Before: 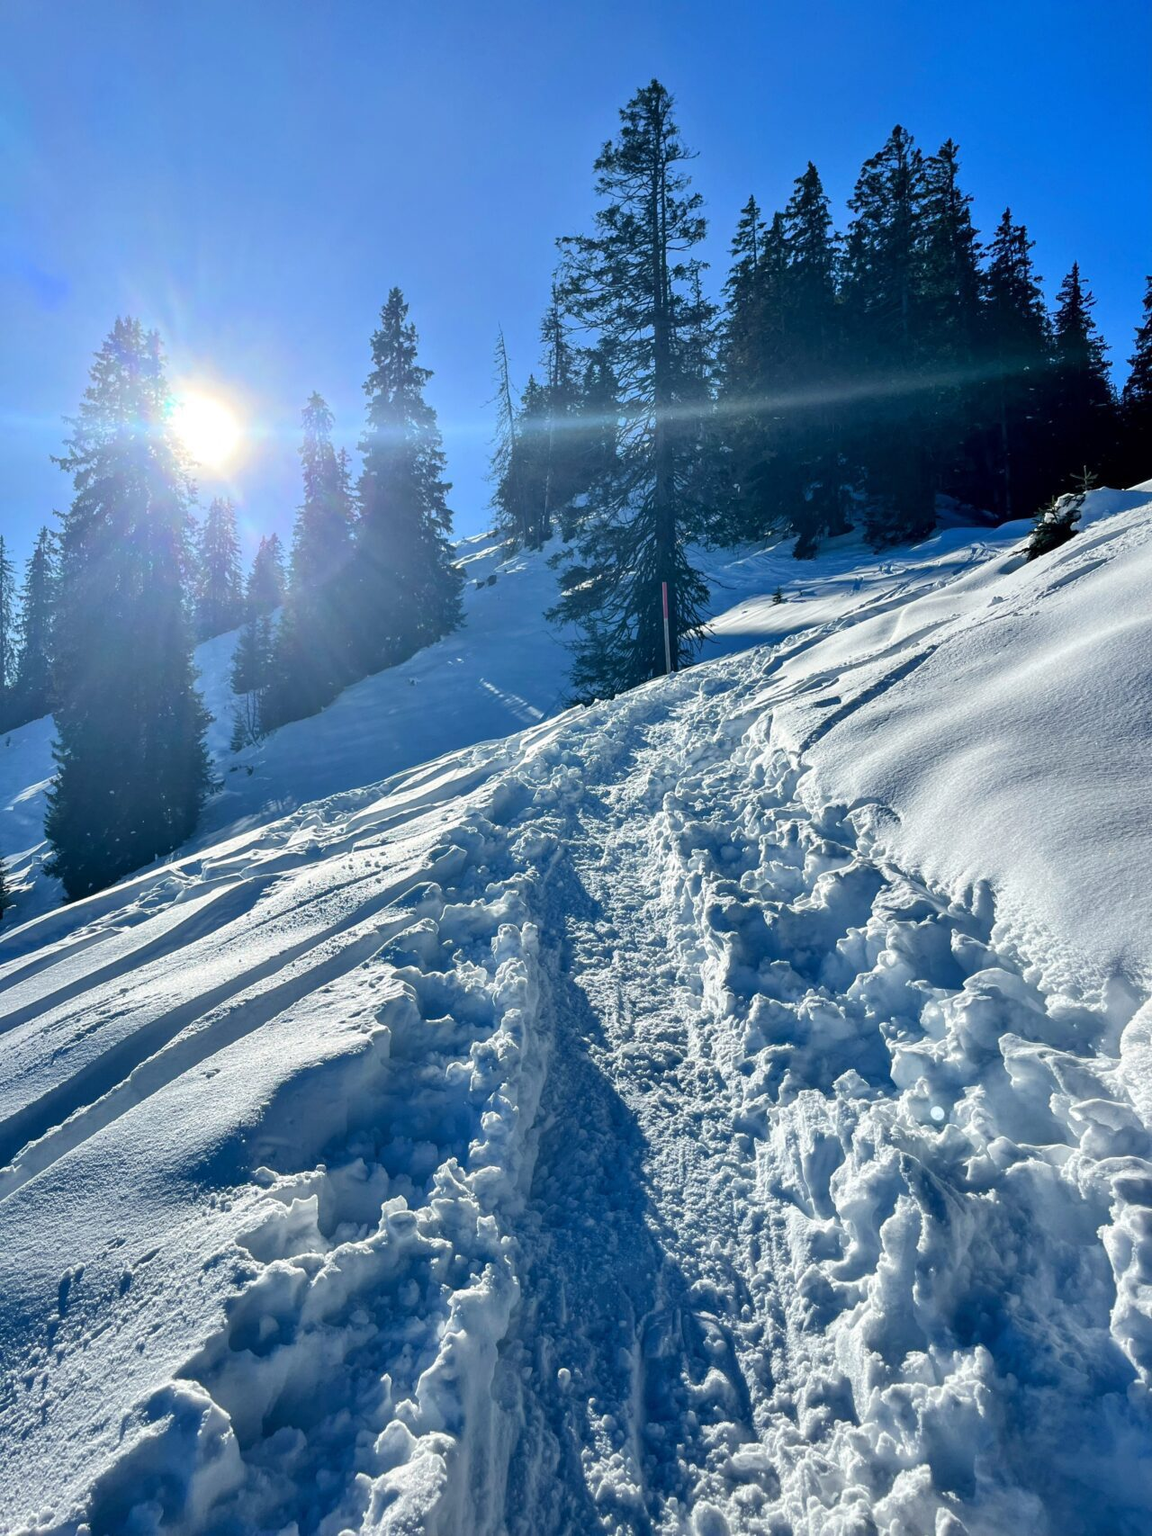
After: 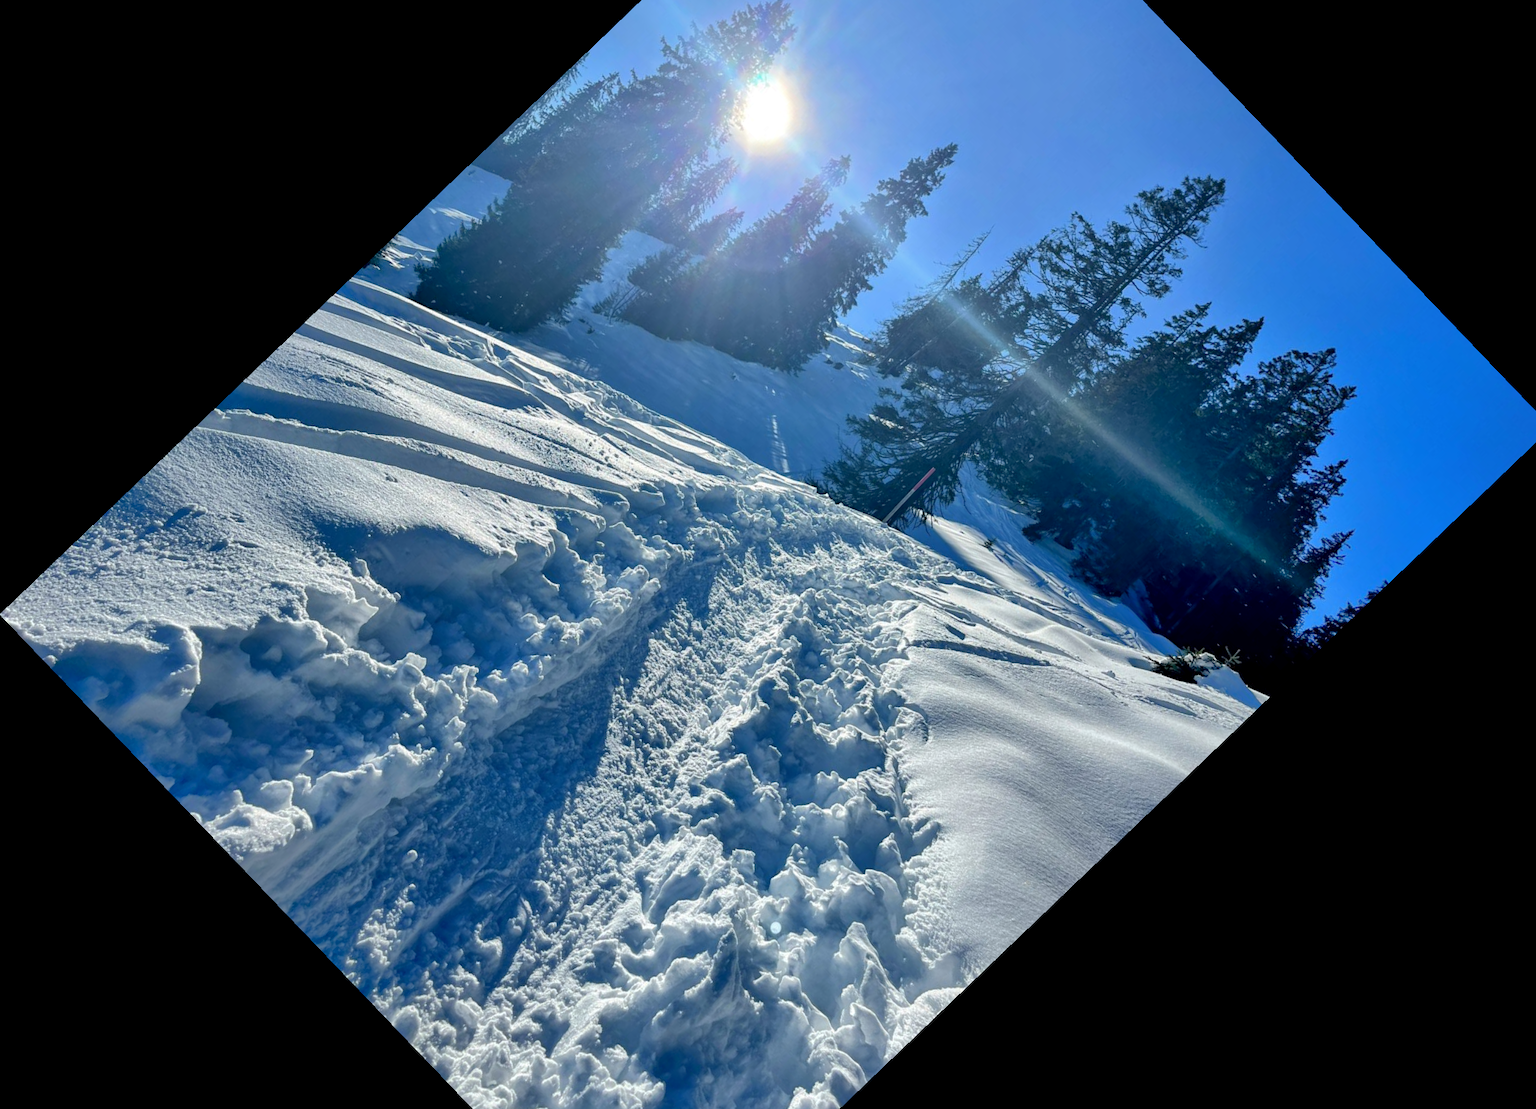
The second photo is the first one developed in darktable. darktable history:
crop and rotate: angle -46.26°, top 16.234%, right 0.912%, bottom 11.704%
shadows and highlights: on, module defaults
exposure: black level correction 0.002, compensate highlight preservation false
